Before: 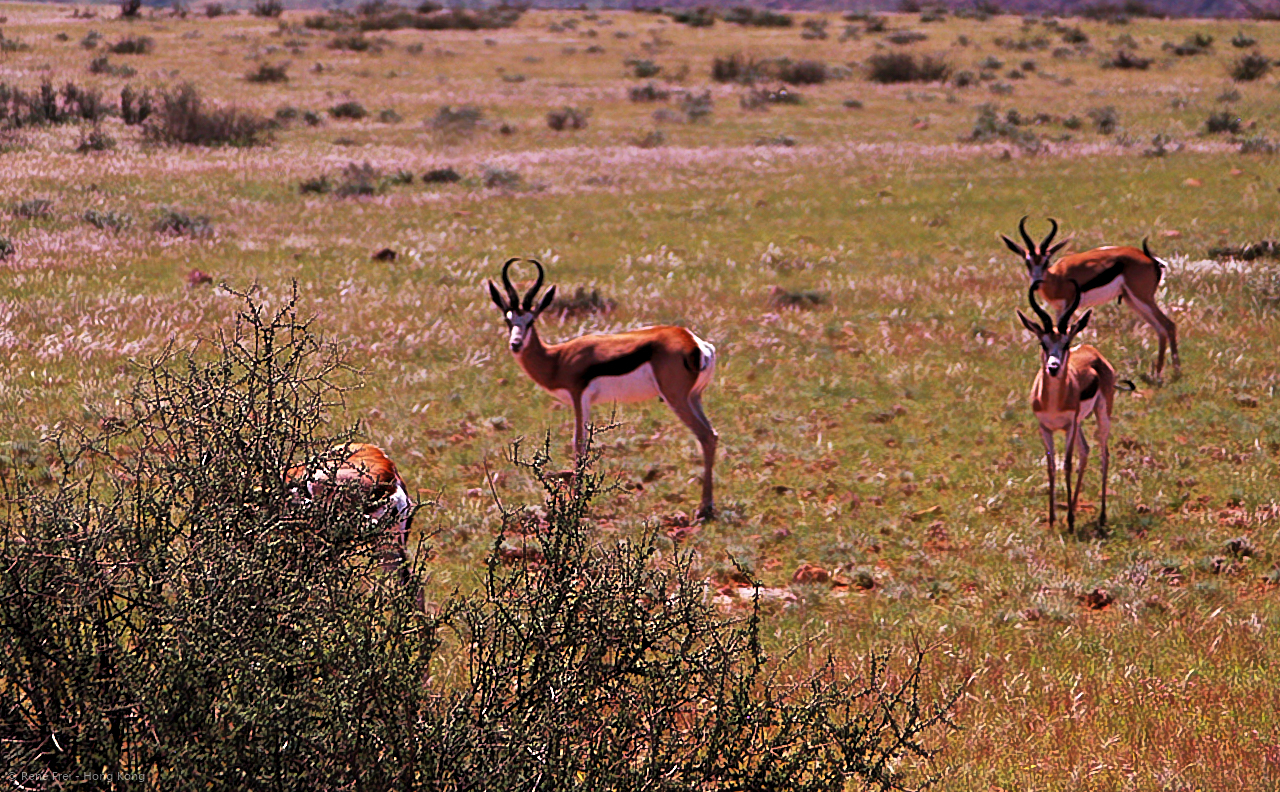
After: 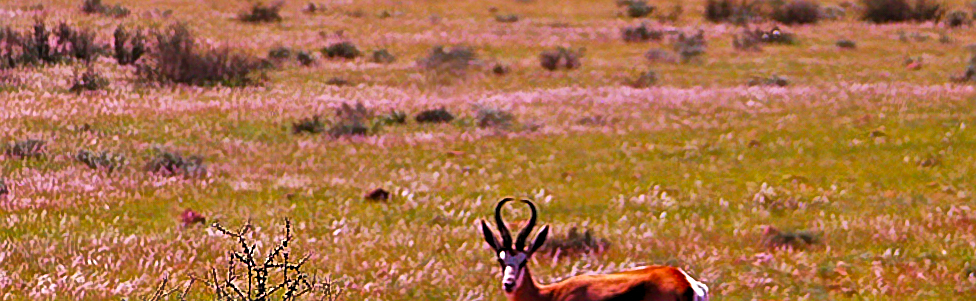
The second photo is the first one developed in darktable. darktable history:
velvia: strength 32%, mid-tones bias 0.2
crop: left 0.579%, top 7.627%, right 23.167%, bottom 54.275%
sharpen: on, module defaults
